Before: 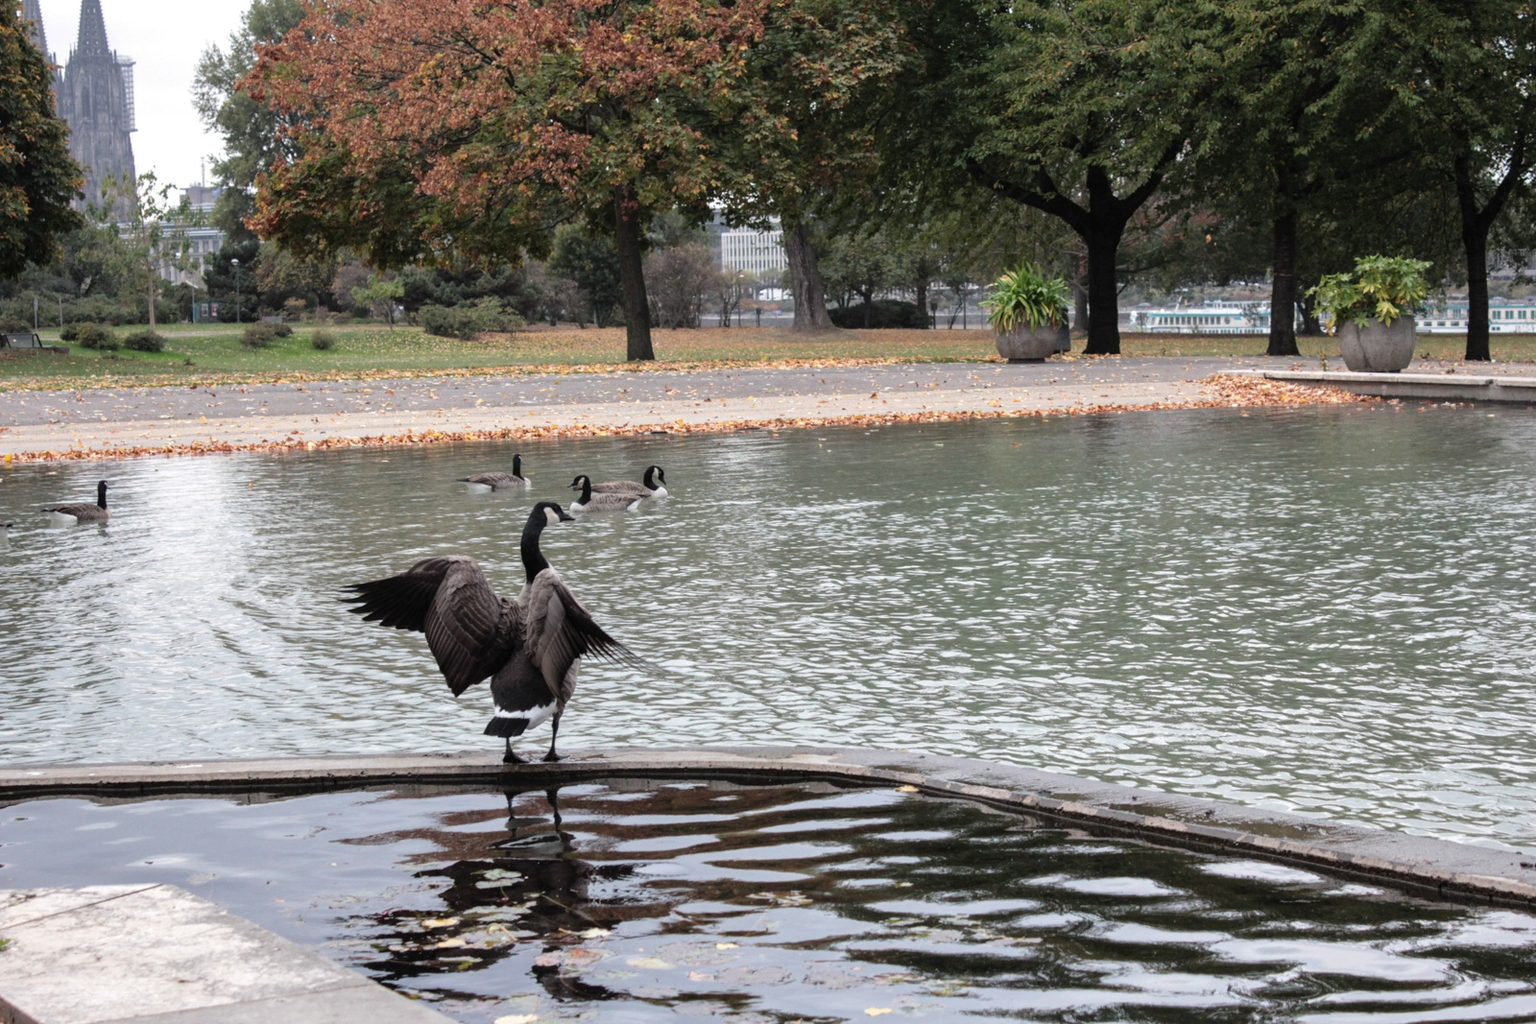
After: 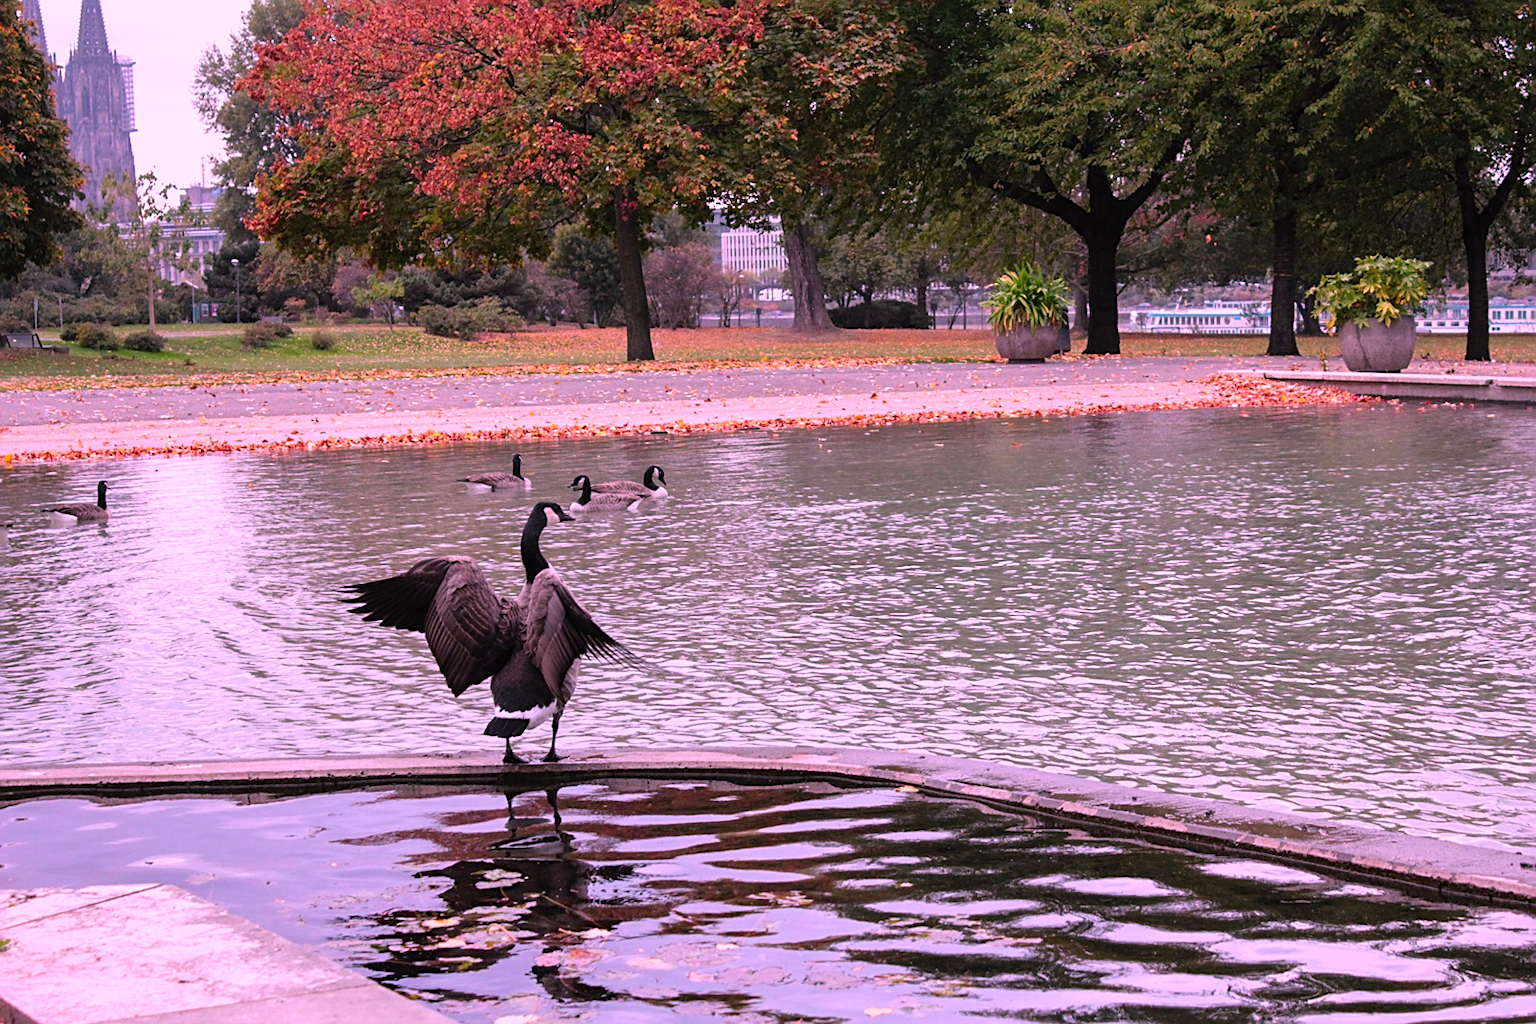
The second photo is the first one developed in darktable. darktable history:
color correction: highlights a* 19.34, highlights b* -11.42, saturation 1.69
sharpen: on, module defaults
